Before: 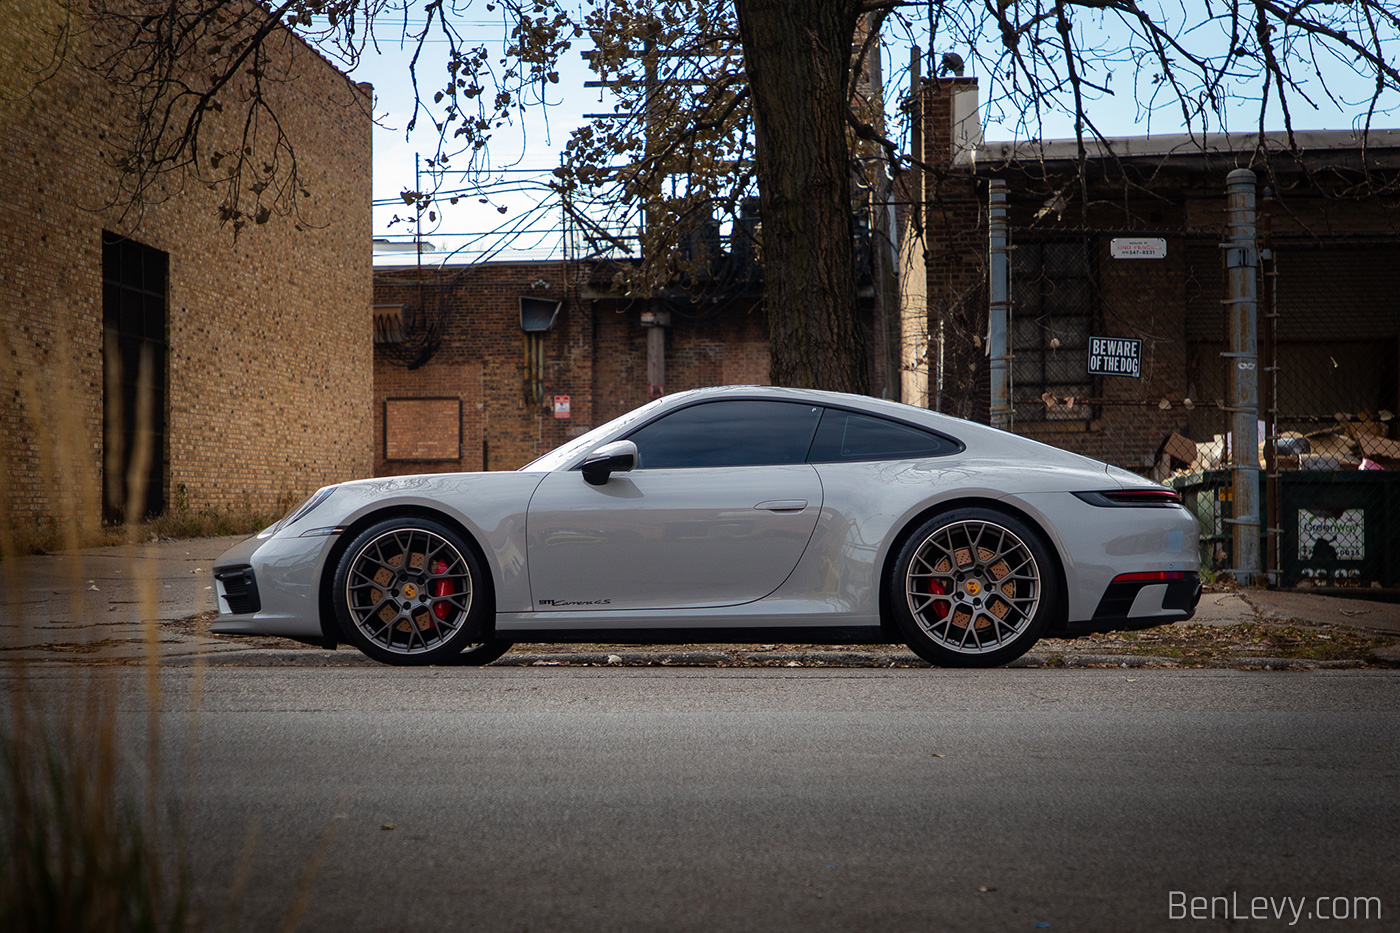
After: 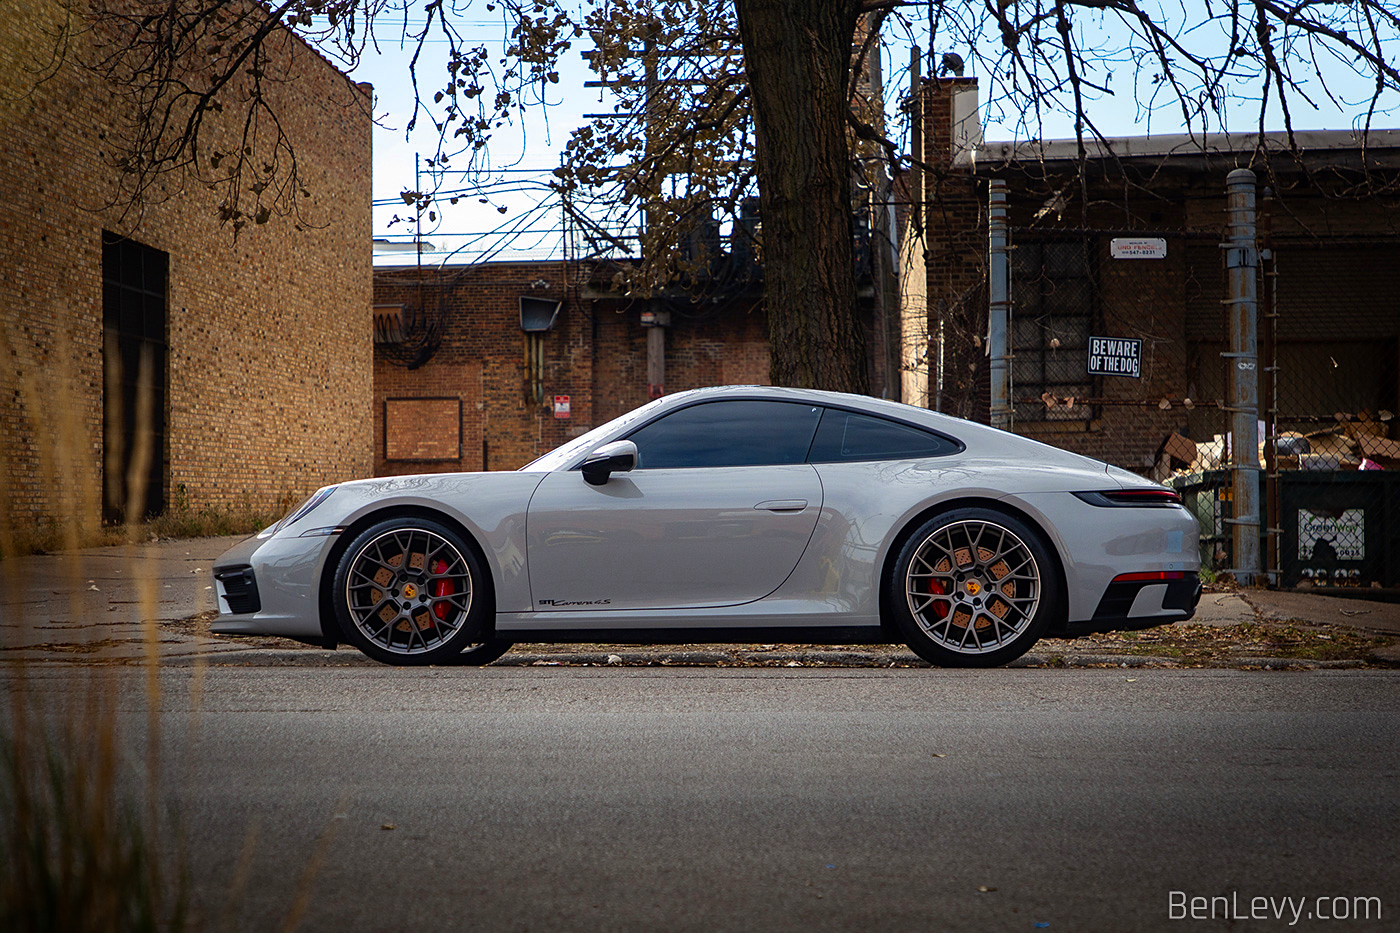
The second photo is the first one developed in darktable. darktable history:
color zones: curves: ch0 [(0.004, 0.305) (0.261, 0.623) (0.389, 0.399) (0.708, 0.571) (0.947, 0.34)]; ch1 [(0.025, 0.645) (0.229, 0.584) (0.326, 0.551) (0.484, 0.262) (0.757, 0.643)]
sharpen: amount 0.213
